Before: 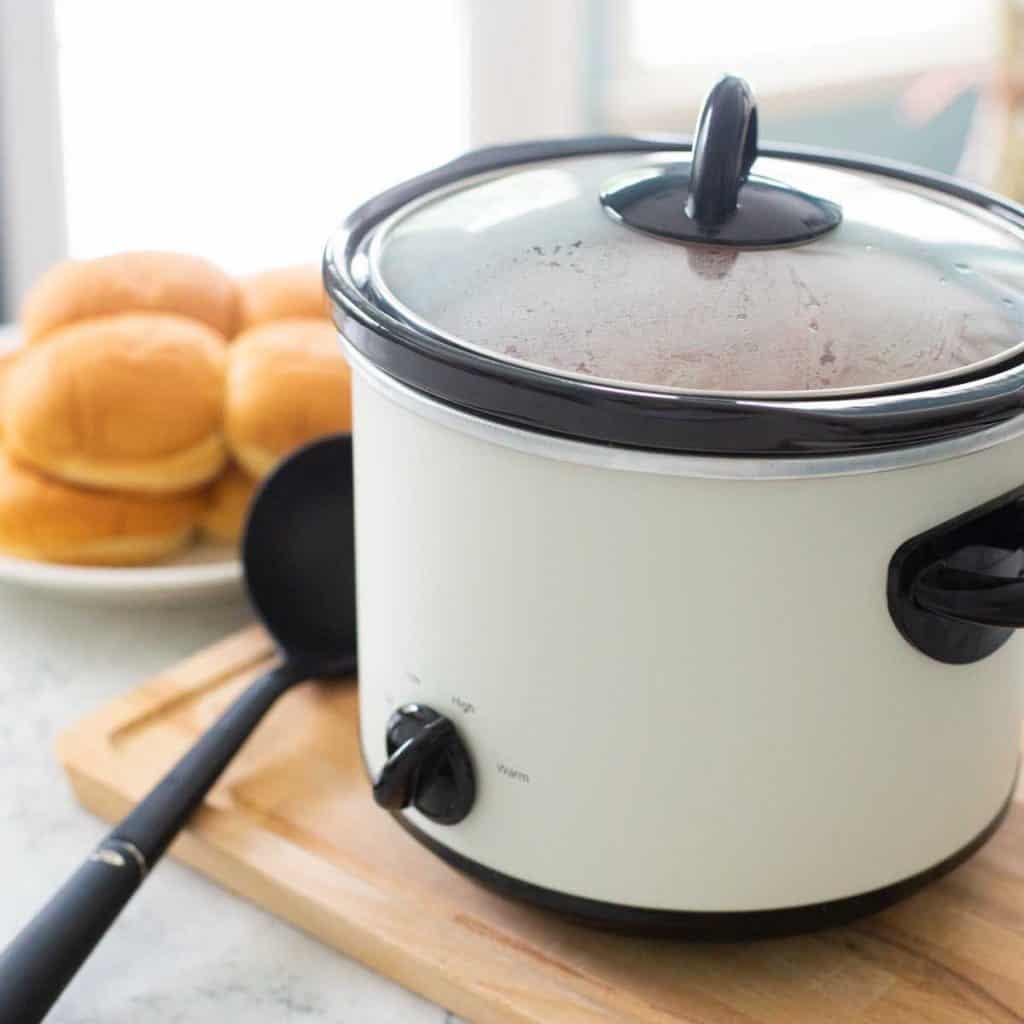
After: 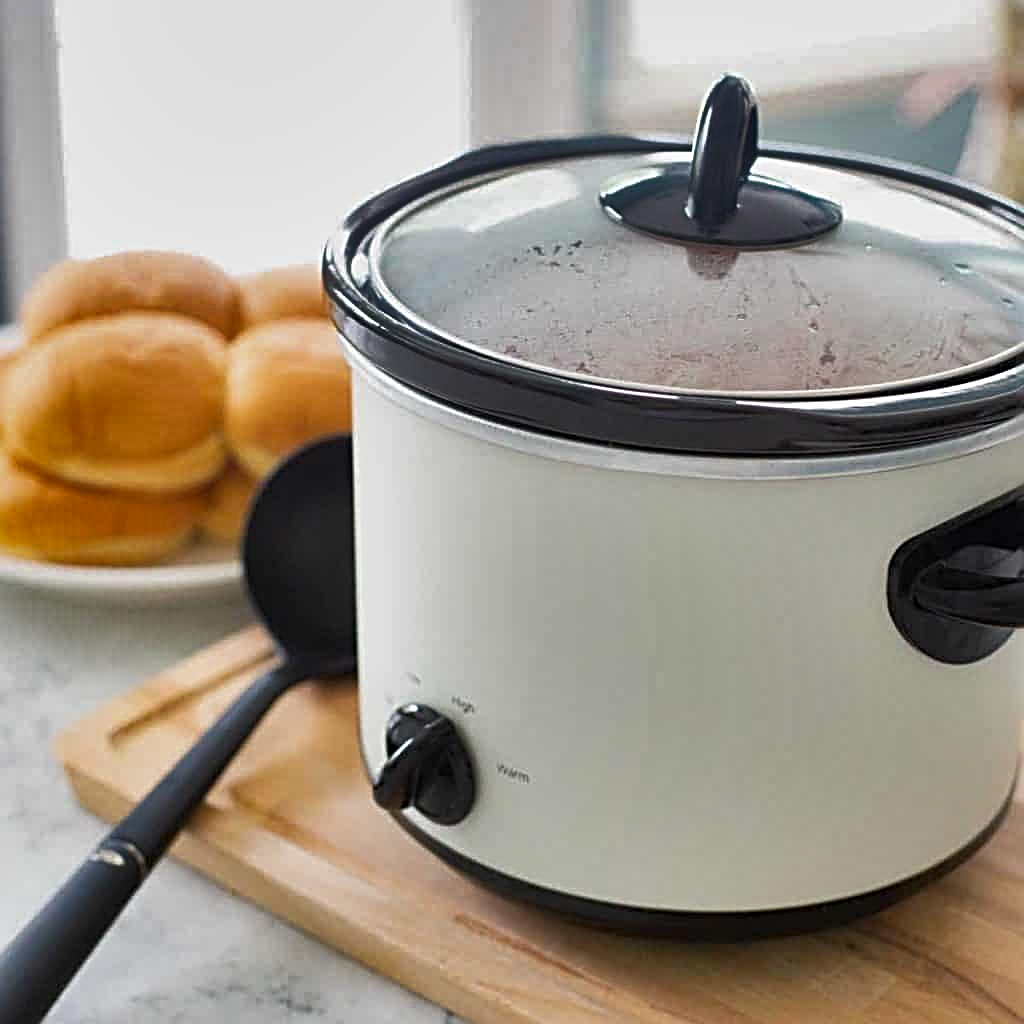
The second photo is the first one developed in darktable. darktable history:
shadows and highlights: white point adjustment -3.75, highlights -63.43, soften with gaussian
sharpen: radius 3.052, amount 0.773
